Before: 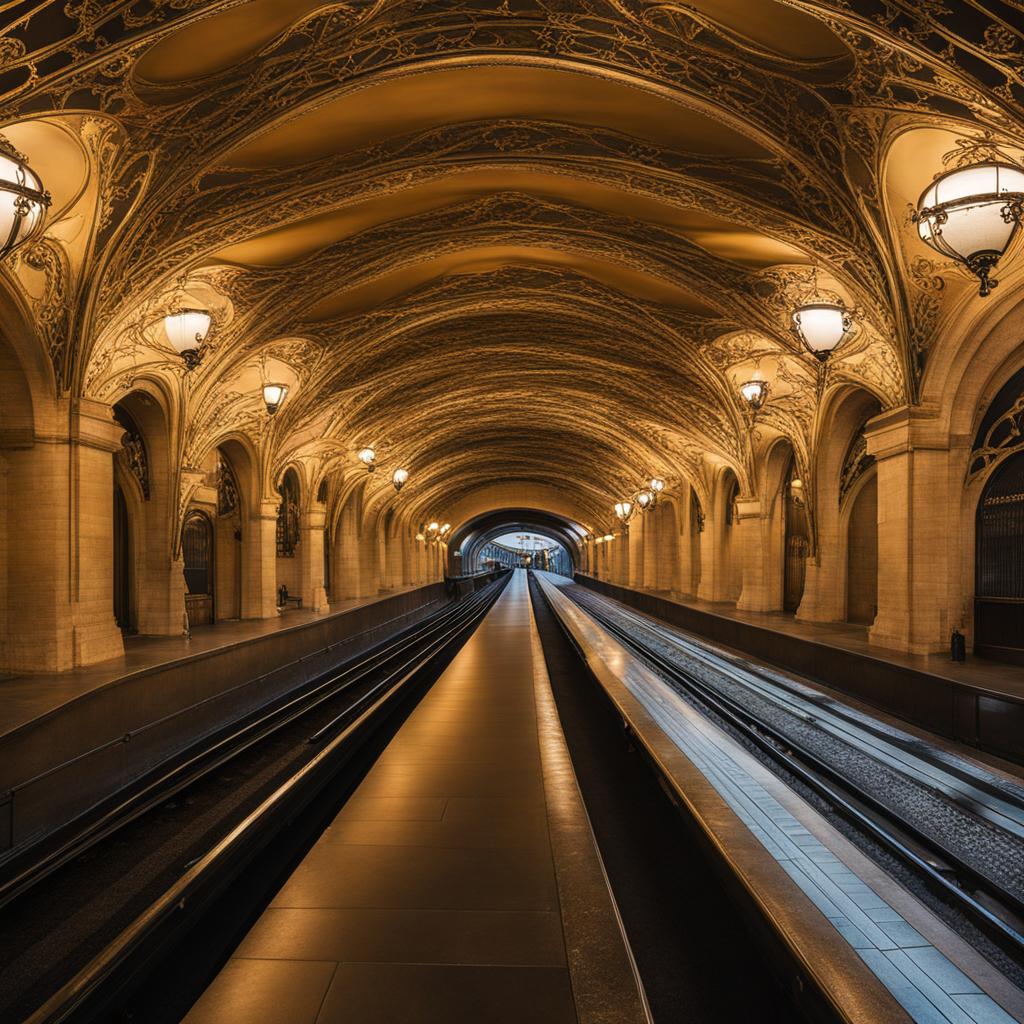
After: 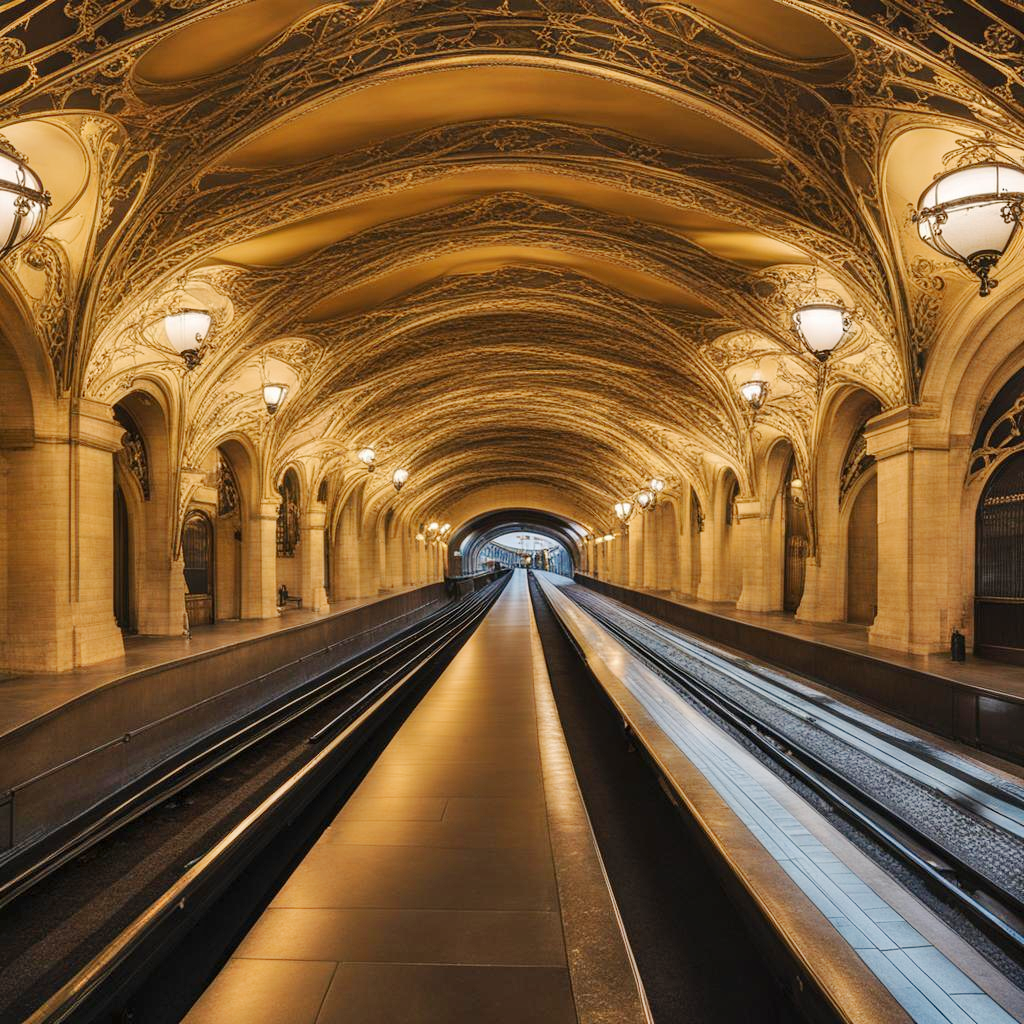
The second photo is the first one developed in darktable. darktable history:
base curve: curves: ch0 [(0, 0) (0.158, 0.273) (0.879, 0.895) (1, 1)], preserve colors none
shadows and highlights: low approximation 0.01, soften with gaussian
